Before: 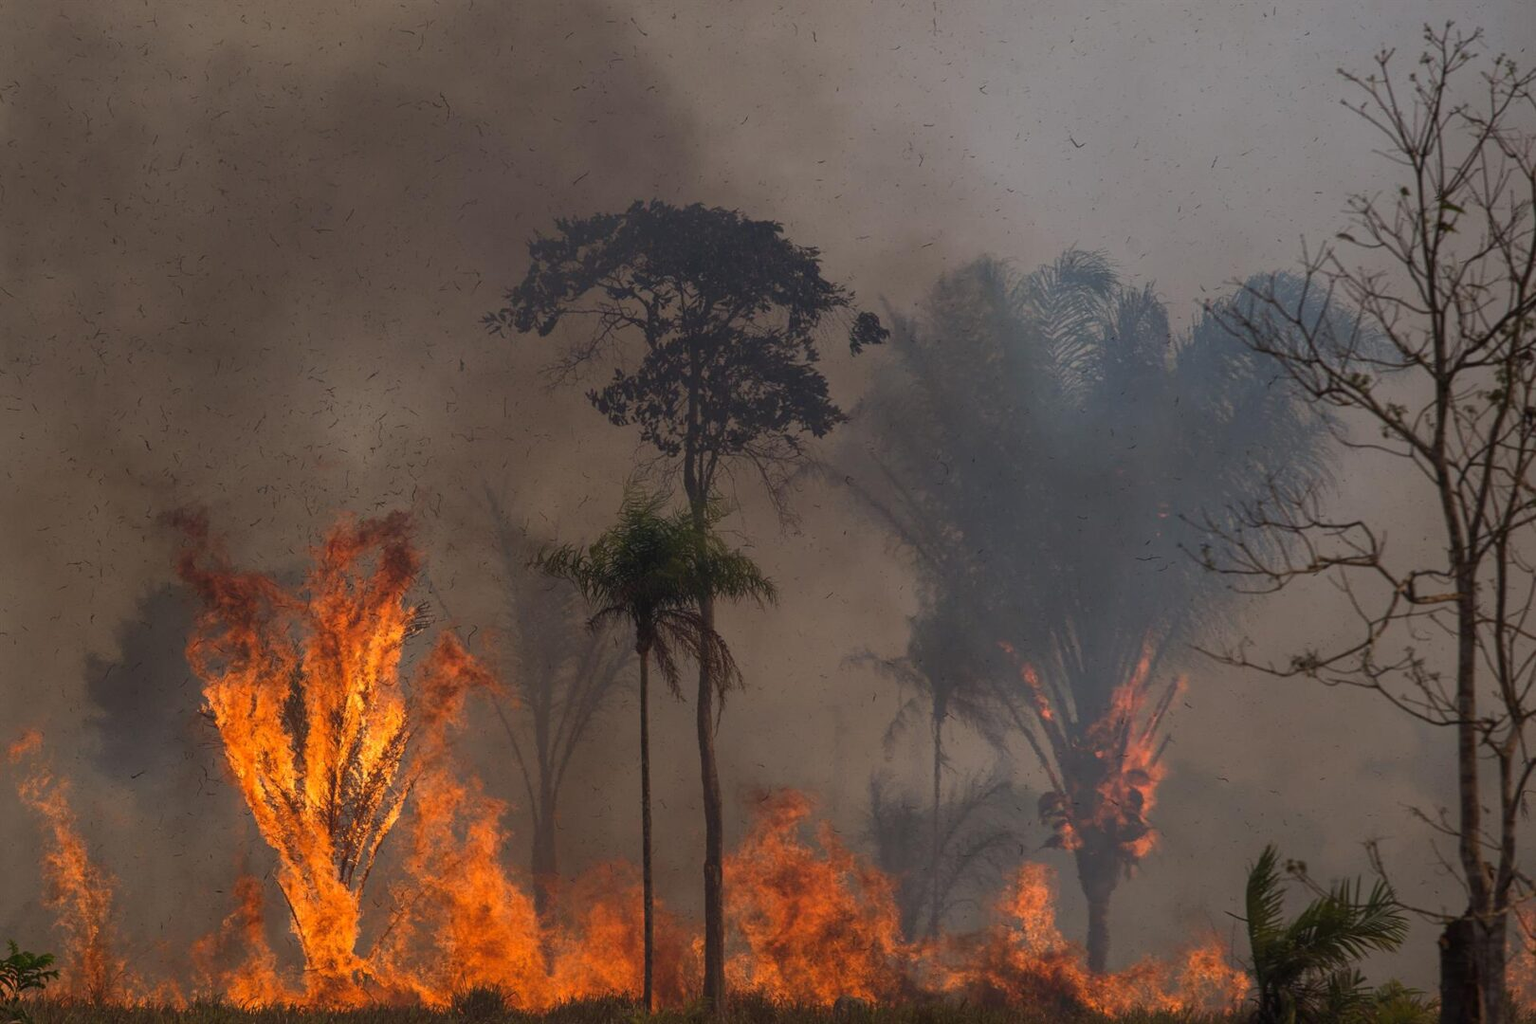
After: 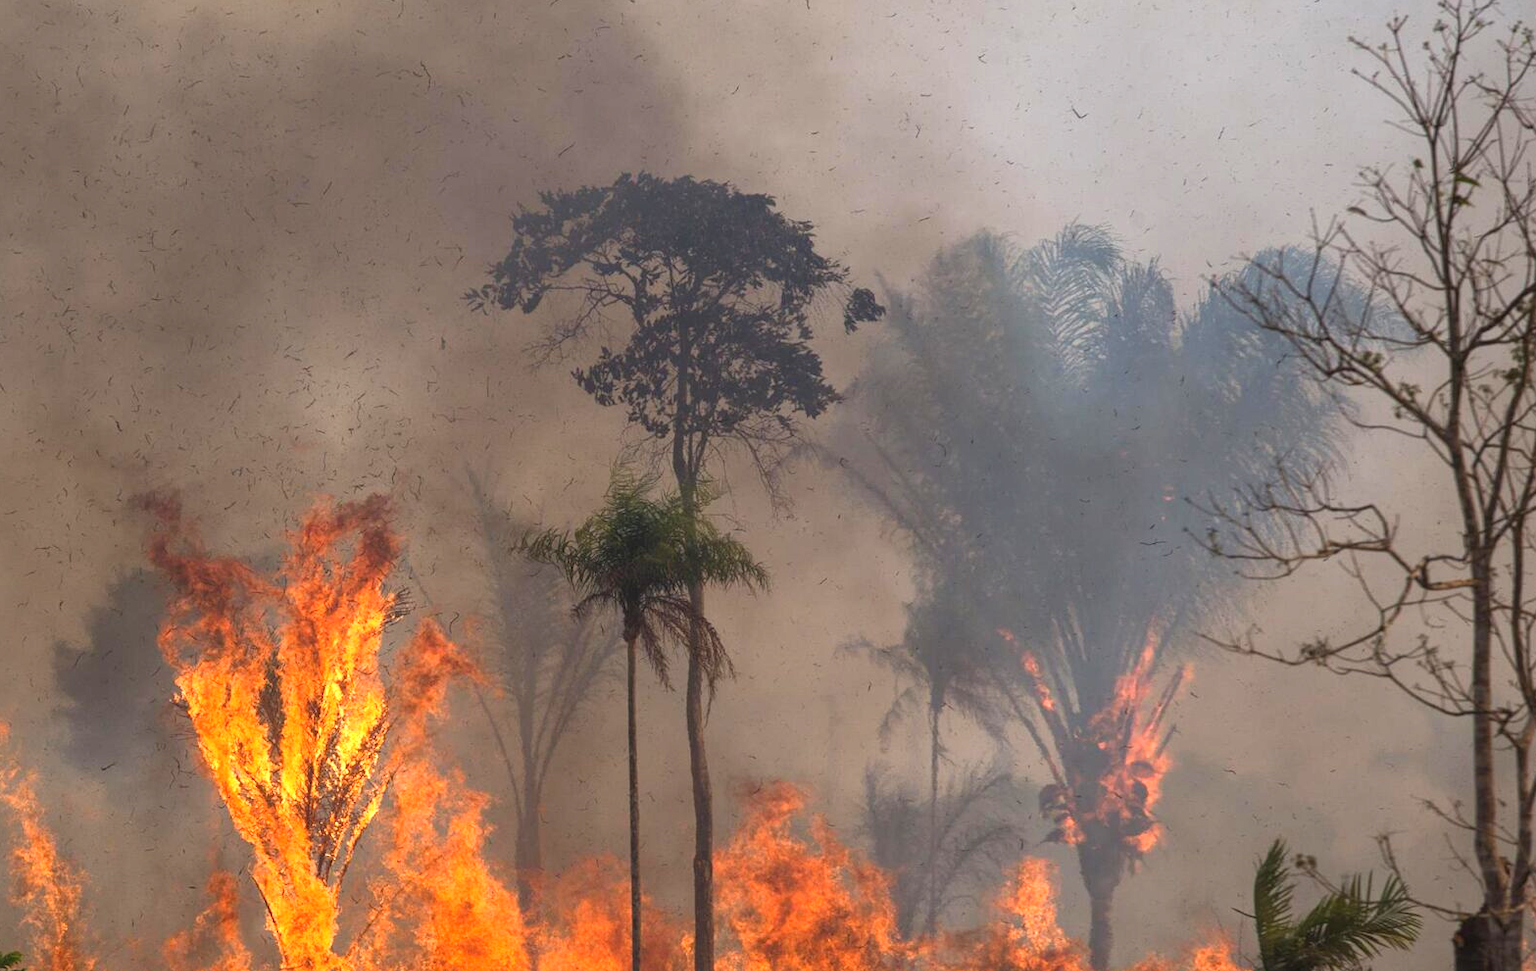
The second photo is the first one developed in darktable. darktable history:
exposure: black level correction 0, exposure 1.179 EV, compensate exposure bias true, compensate highlight preservation false
crop: left 2.209%, top 3.281%, right 1.056%, bottom 4.936%
